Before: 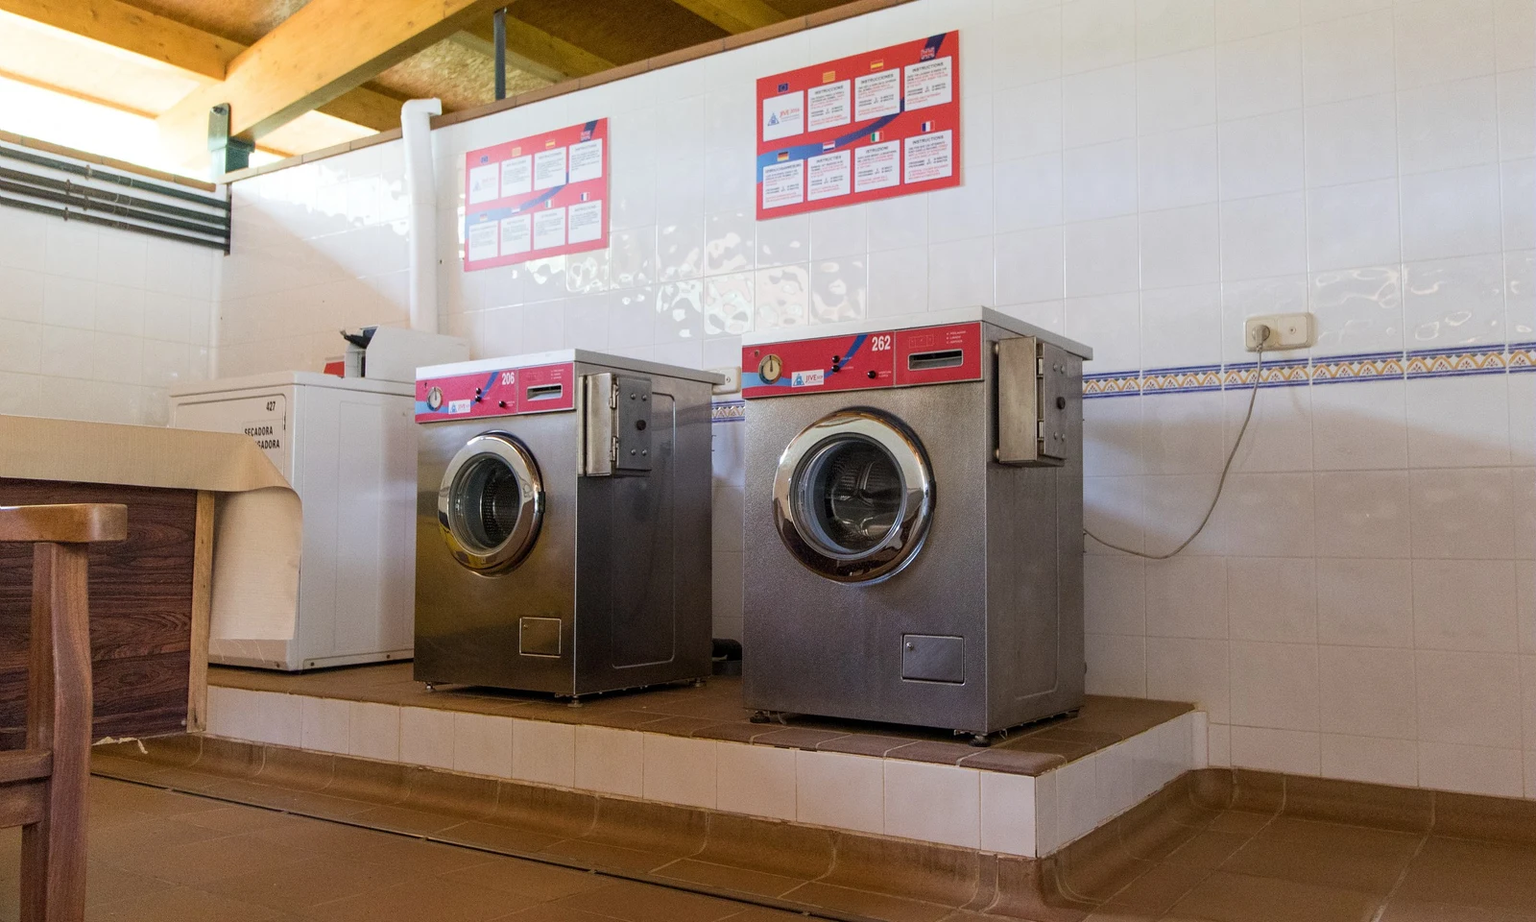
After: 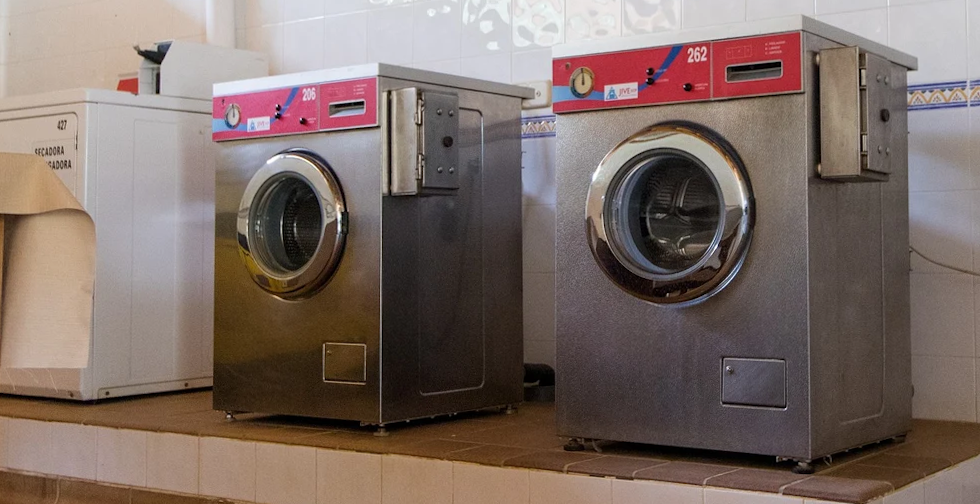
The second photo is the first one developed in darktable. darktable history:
crop: left 13.312%, top 31.28%, right 24.627%, bottom 15.582%
rotate and perspective: rotation -0.45°, automatic cropping original format, crop left 0.008, crop right 0.992, crop top 0.012, crop bottom 0.988
